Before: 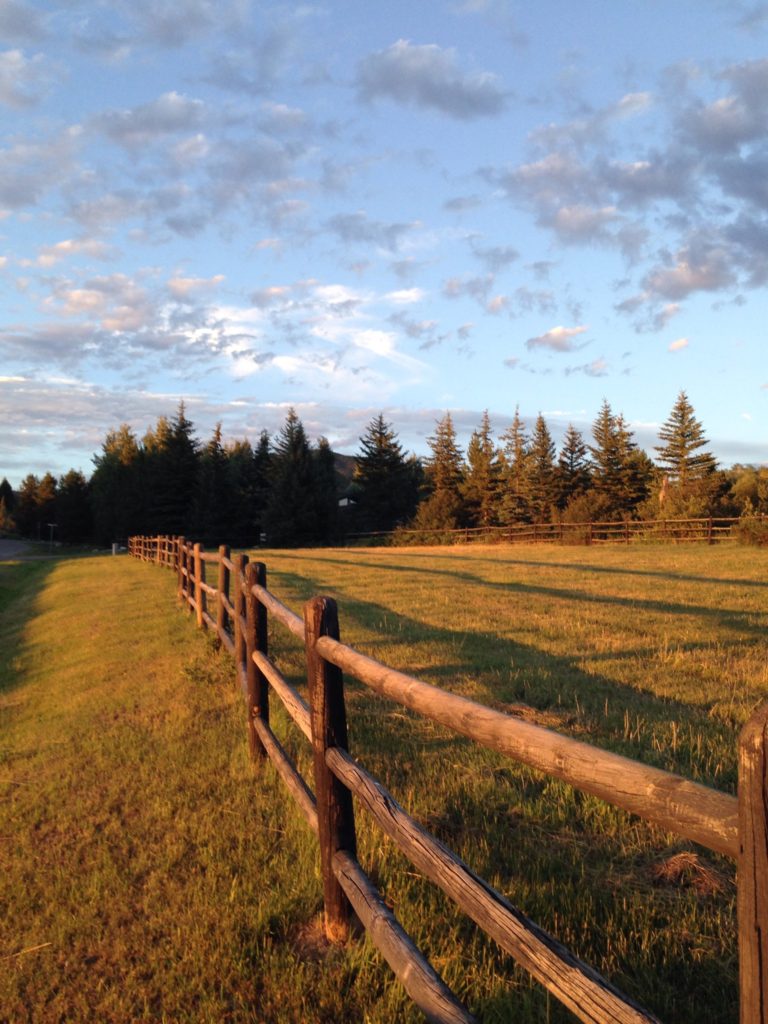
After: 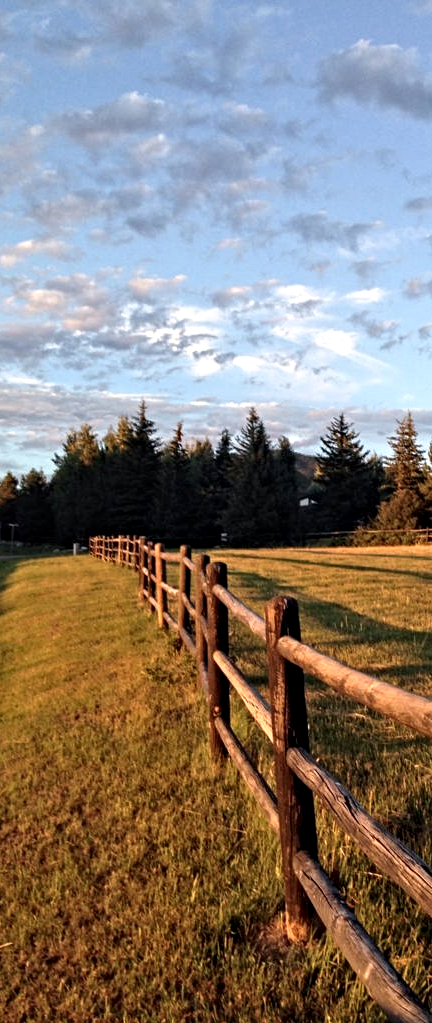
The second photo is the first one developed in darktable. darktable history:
crop: left 5.114%, right 38.589%
contrast equalizer: octaves 7, y [[0.5, 0.542, 0.583, 0.625, 0.667, 0.708], [0.5 ×6], [0.5 ×6], [0 ×6], [0 ×6]]
